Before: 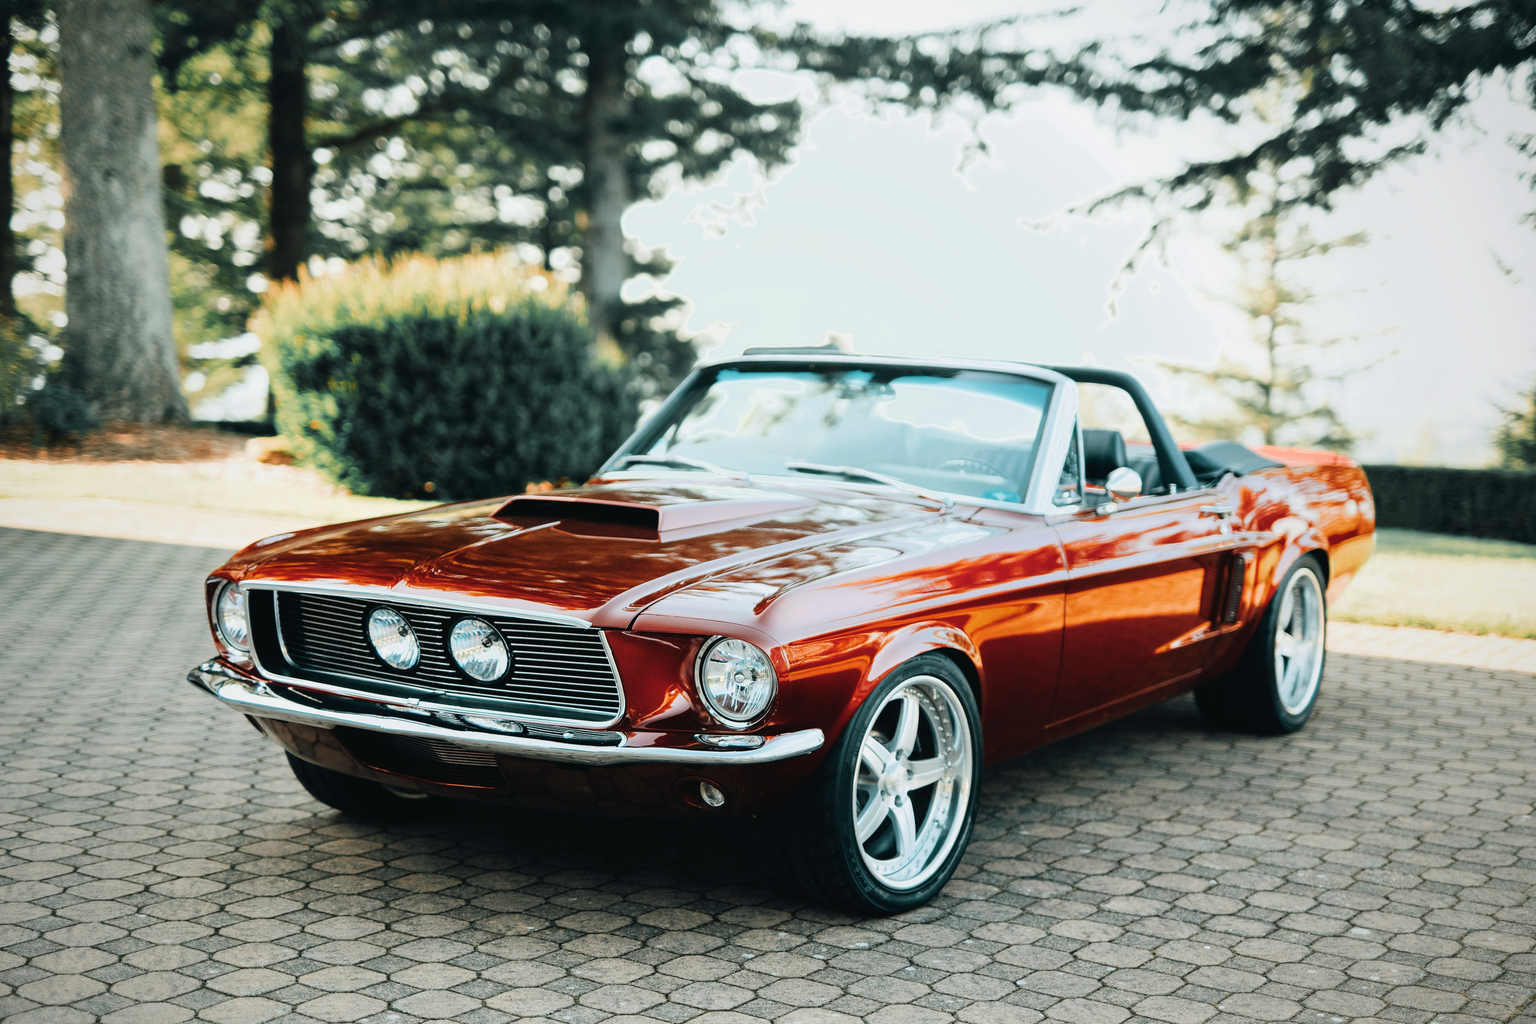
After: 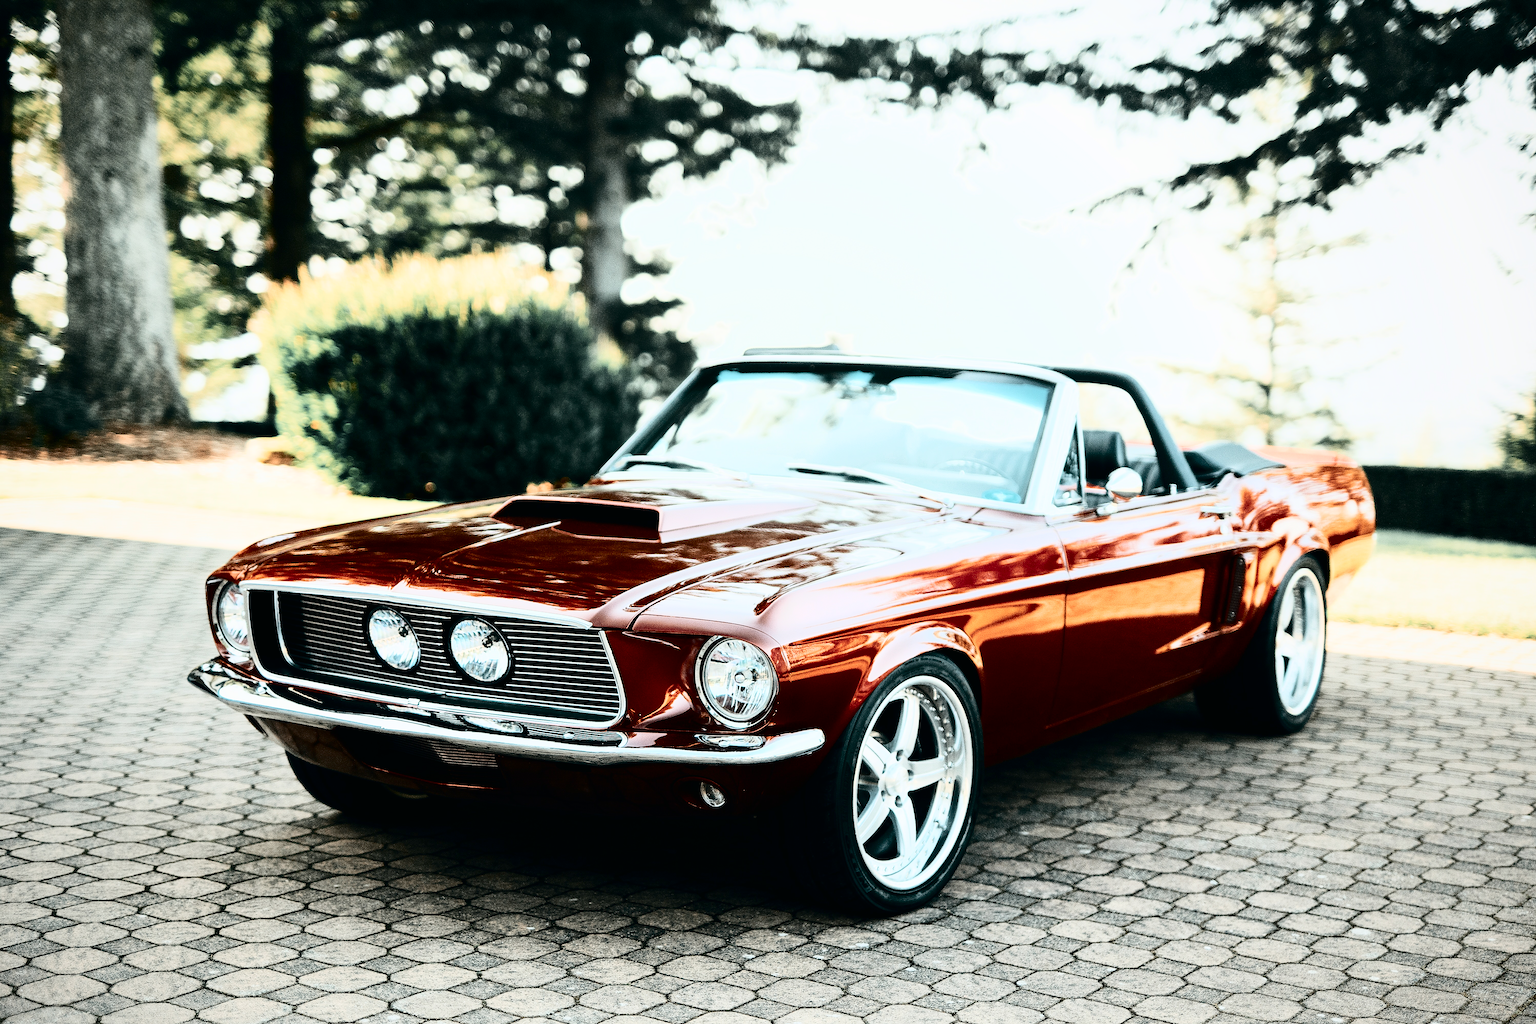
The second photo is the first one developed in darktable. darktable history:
sharpen: on, module defaults
tone equalizer: on, module defaults
contrast brightness saturation: contrast 0.5, saturation -0.1
